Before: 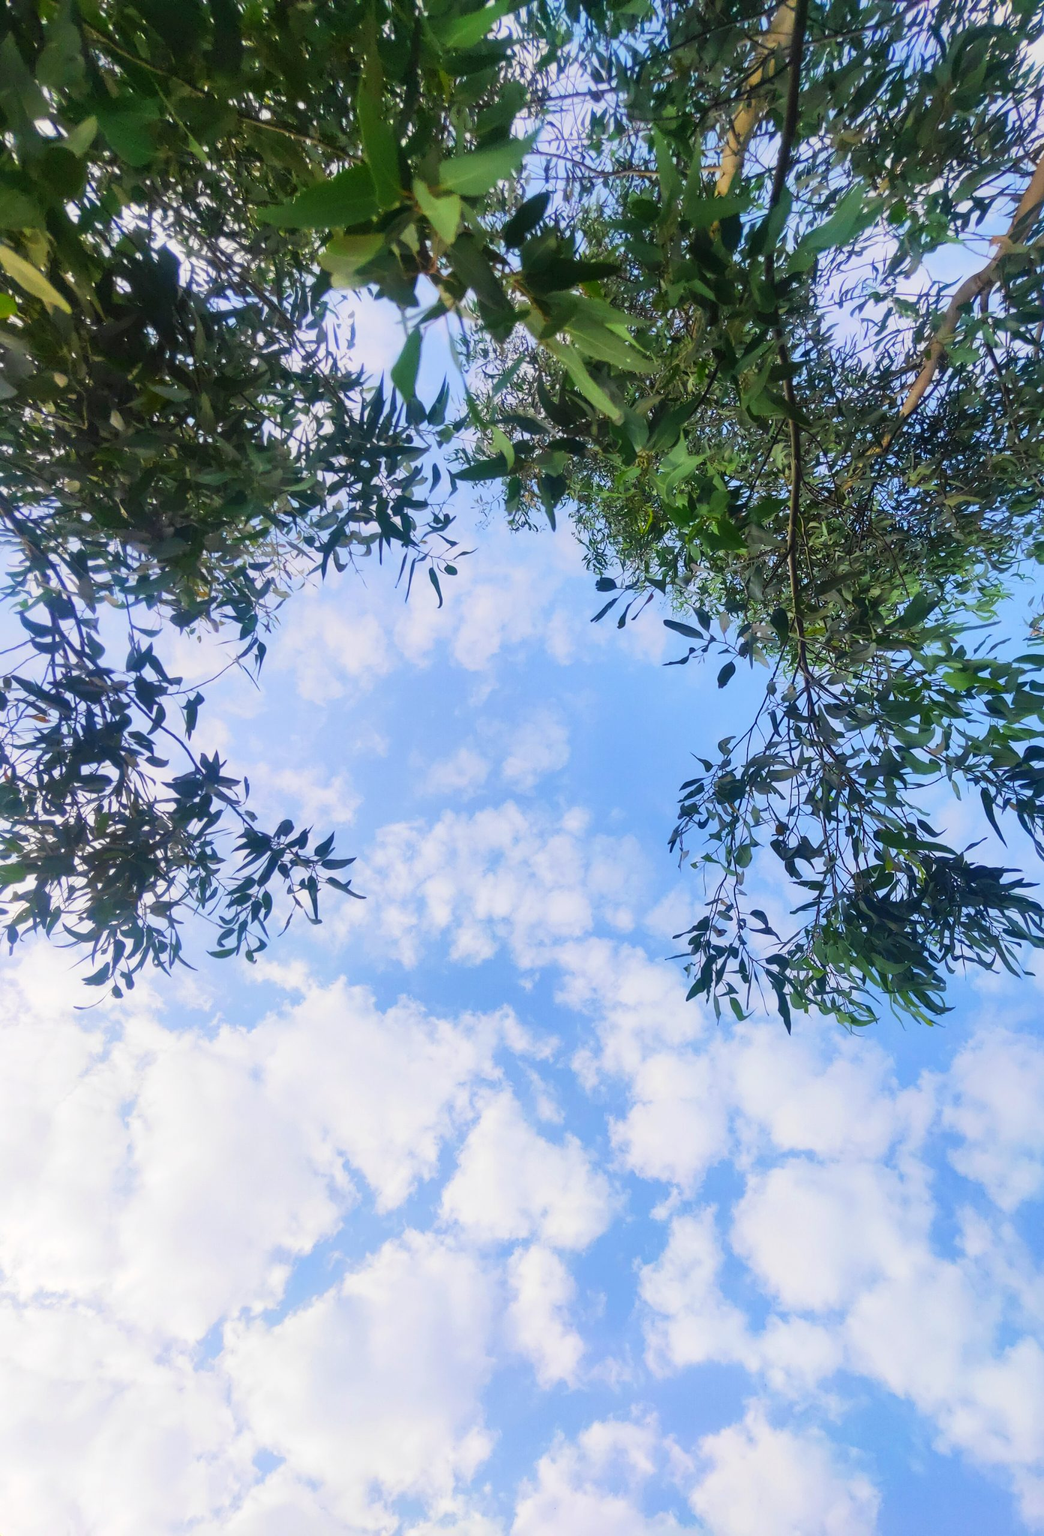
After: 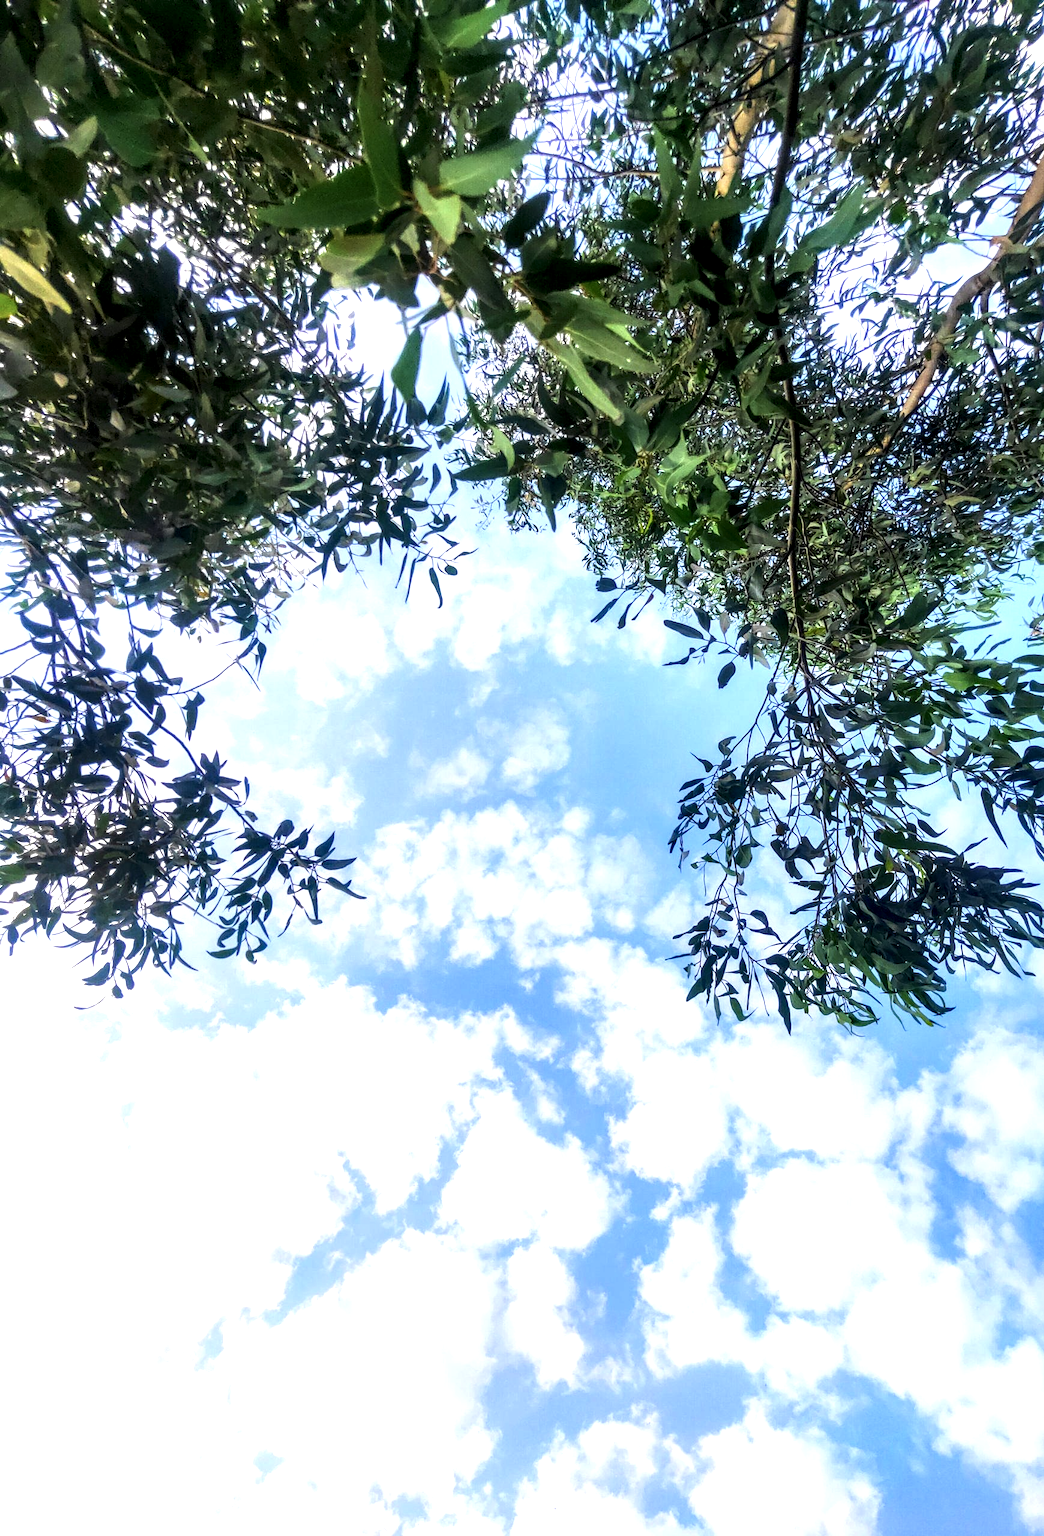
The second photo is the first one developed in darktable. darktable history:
local contrast: highlights 77%, shadows 56%, detail 175%, midtone range 0.43
tone equalizer: -8 EV -0.774 EV, -7 EV -0.678 EV, -6 EV -0.612 EV, -5 EV -0.425 EV, -3 EV 0.366 EV, -2 EV 0.6 EV, -1 EV 0.701 EV, +0 EV 0.768 EV, edges refinement/feathering 500, mask exposure compensation -1.57 EV, preserve details guided filter
exposure: compensate highlight preservation false
